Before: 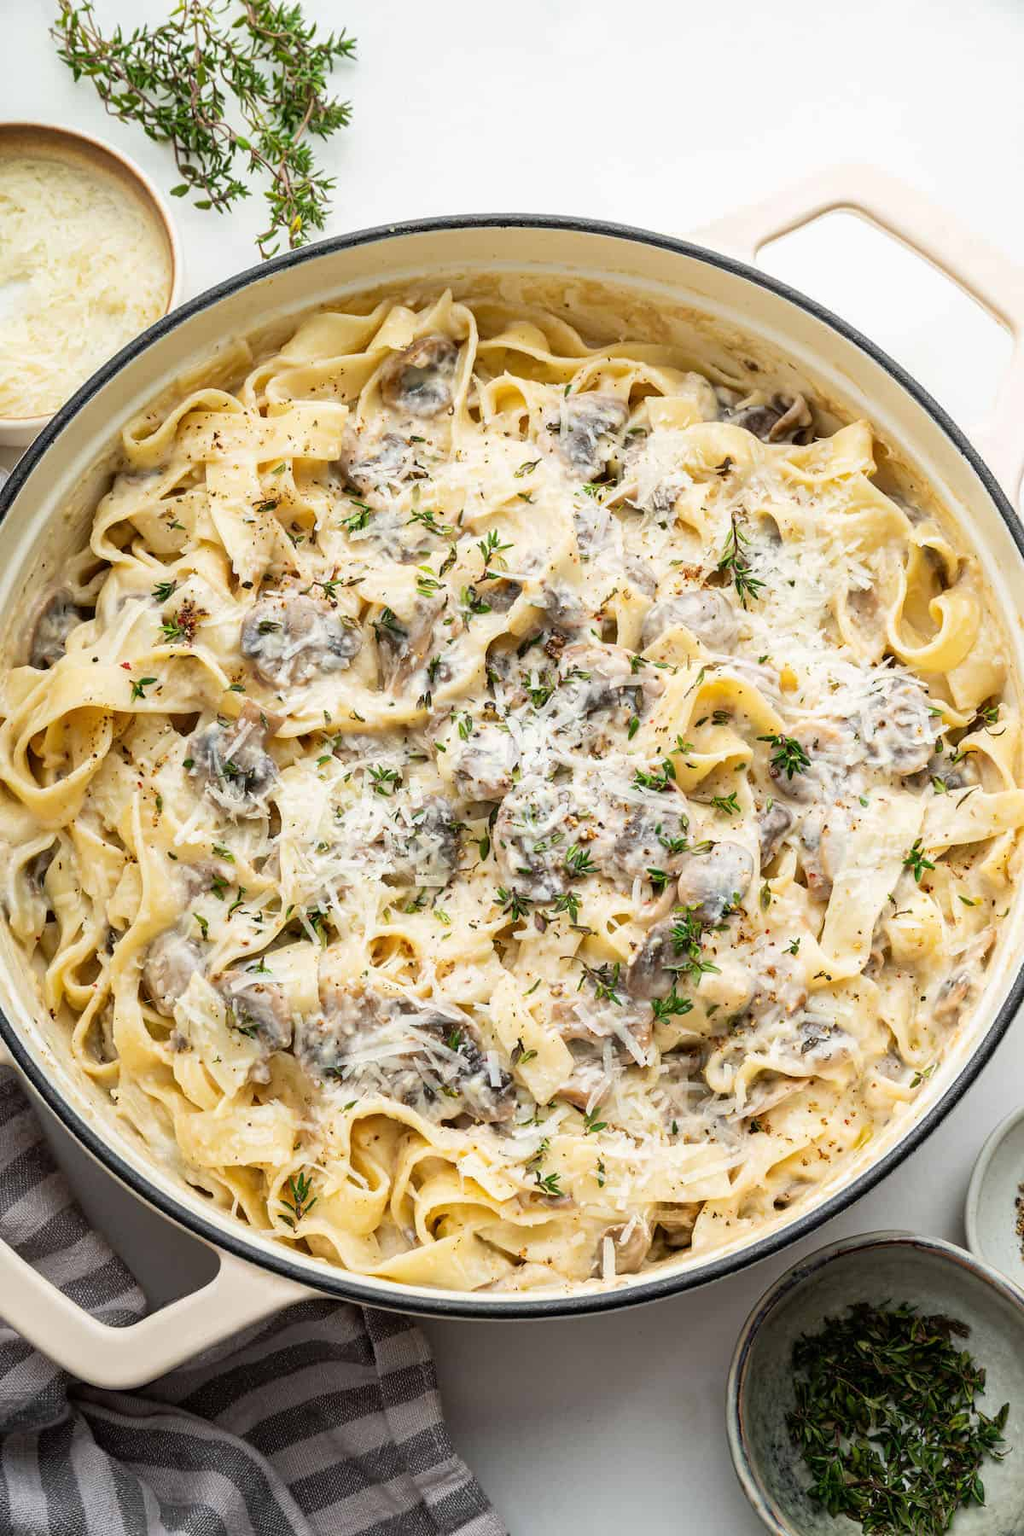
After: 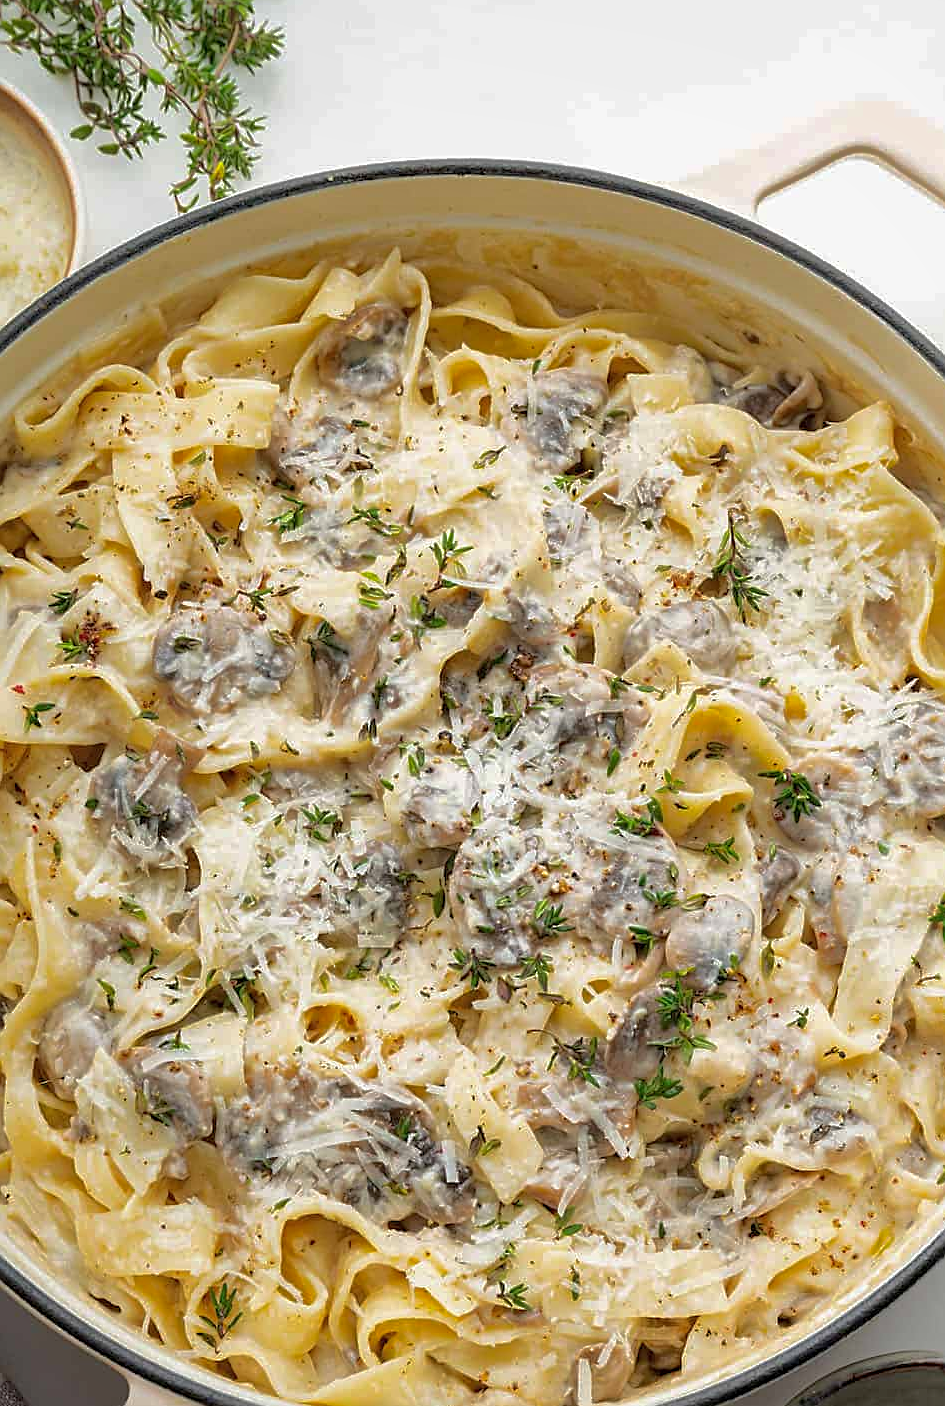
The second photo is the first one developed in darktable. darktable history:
shadows and highlights: shadows 40, highlights -60
crop and rotate: left 10.77%, top 5.1%, right 10.41%, bottom 16.76%
sharpen: on, module defaults
